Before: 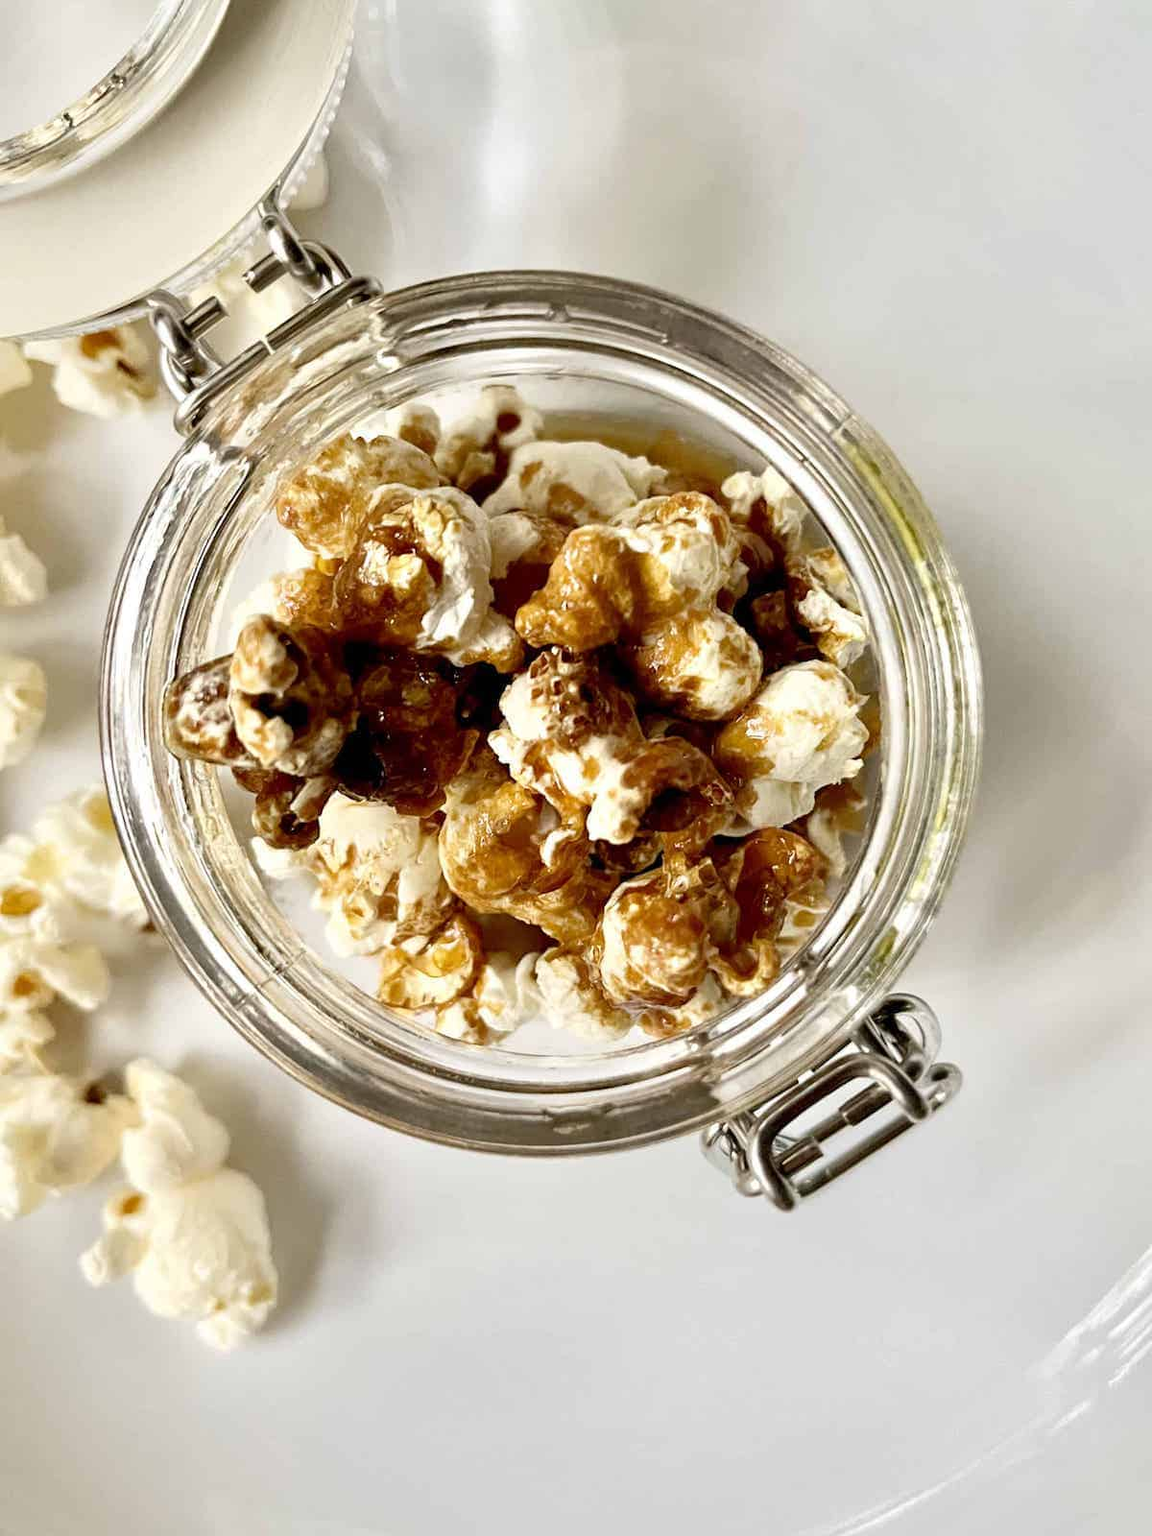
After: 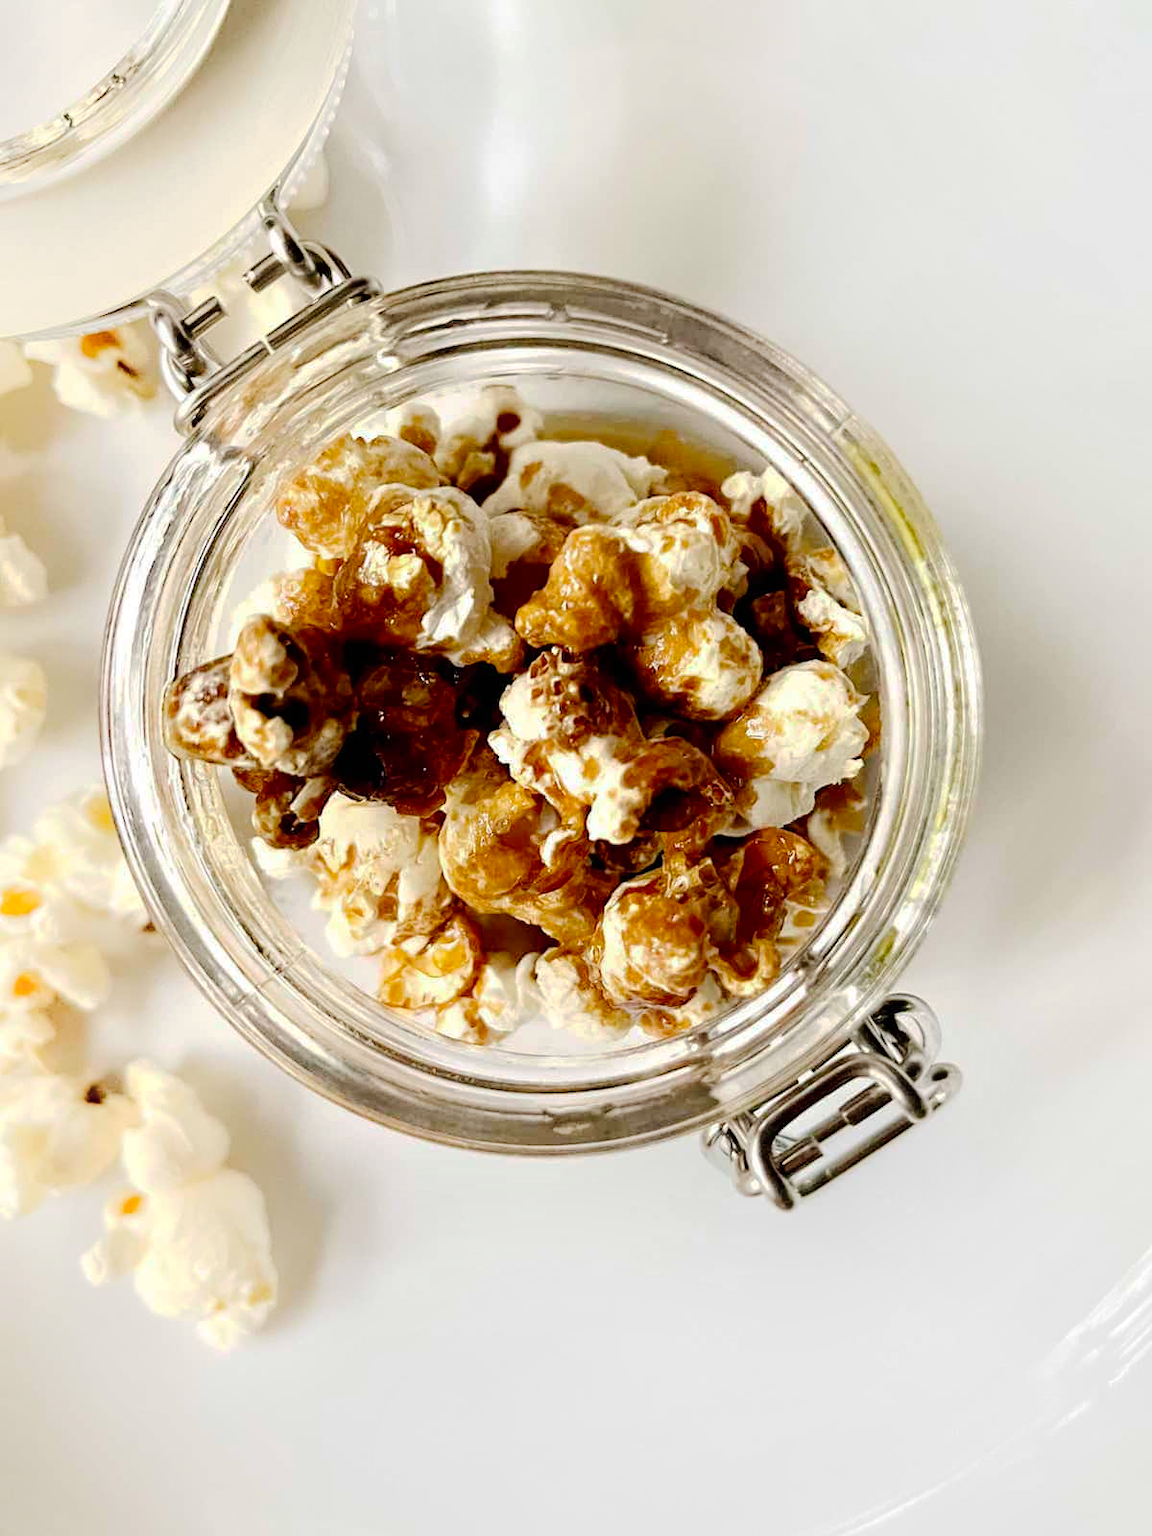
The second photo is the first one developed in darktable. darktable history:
shadows and highlights: shadows -40.15, highlights 62.88, soften with gaussian
tone curve: curves: ch0 [(0, 0) (0.003, 0.002) (0.011, 0.006) (0.025, 0.013) (0.044, 0.019) (0.069, 0.032) (0.1, 0.056) (0.136, 0.095) (0.177, 0.144) (0.224, 0.193) (0.277, 0.26) (0.335, 0.331) (0.399, 0.405) (0.468, 0.479) (0.543, 0.552) (0.623, 0.624) (0.709, 0.699) (0.801, 0.772) (0.898, 0.856) (1, 1)], preserve colors none
